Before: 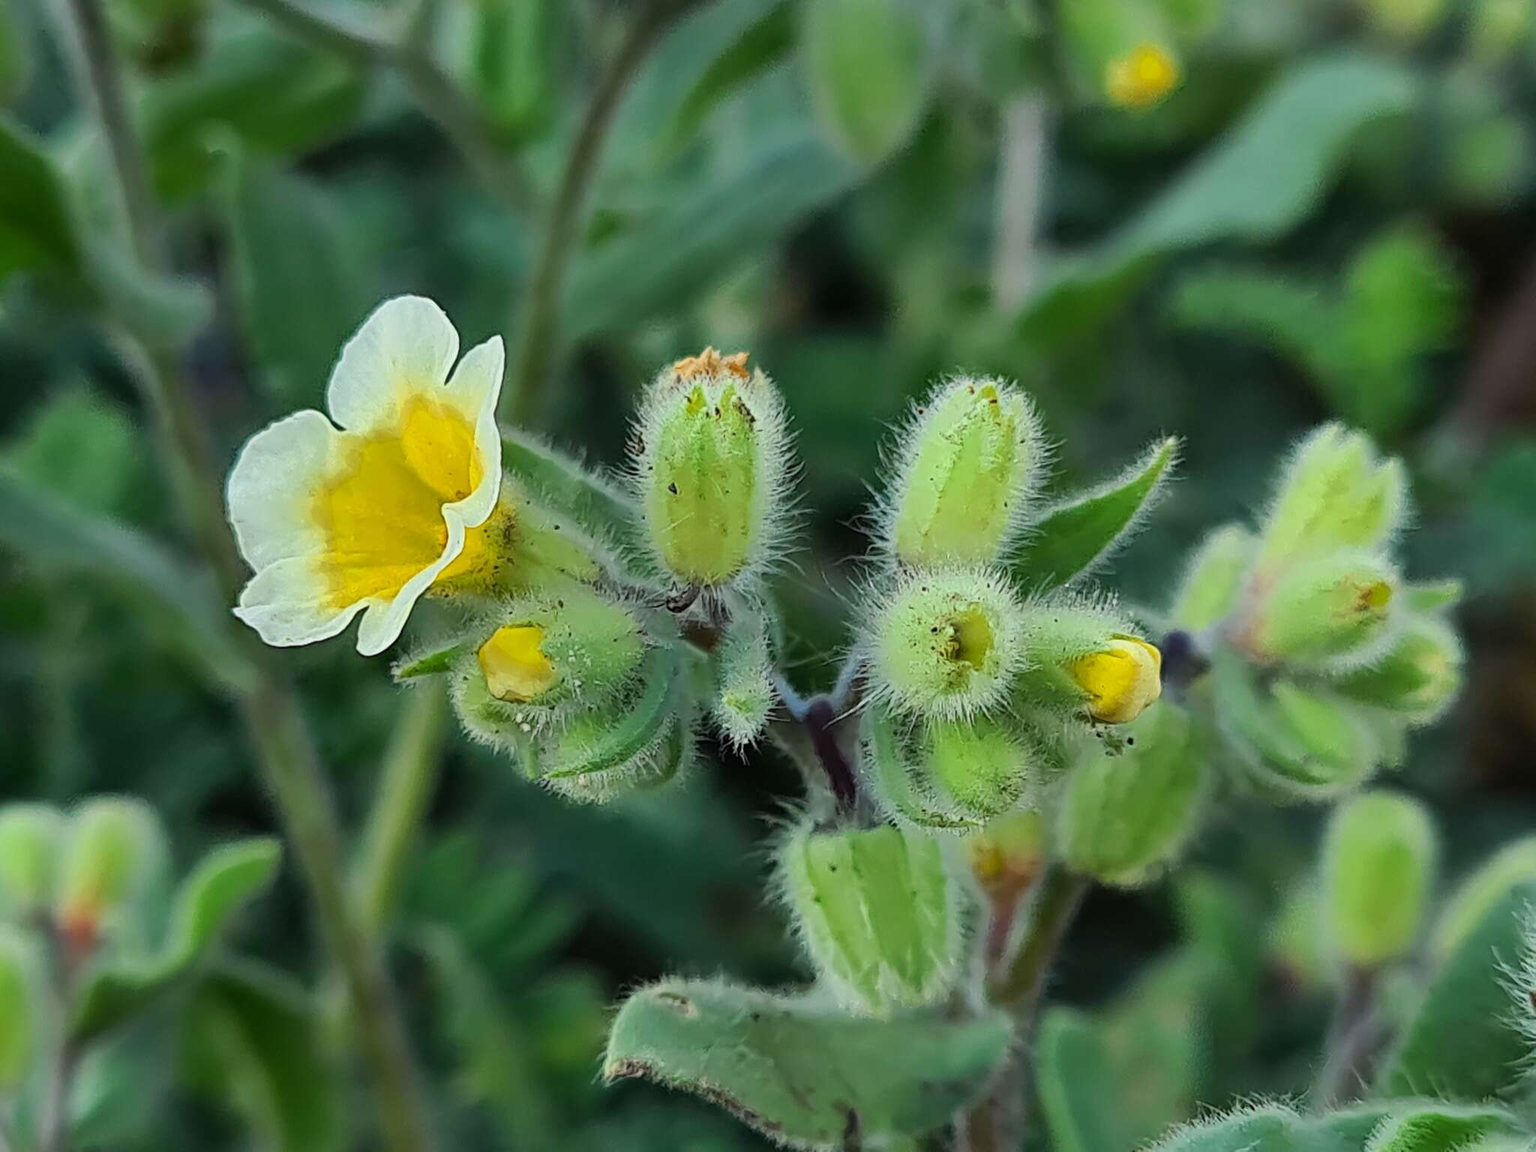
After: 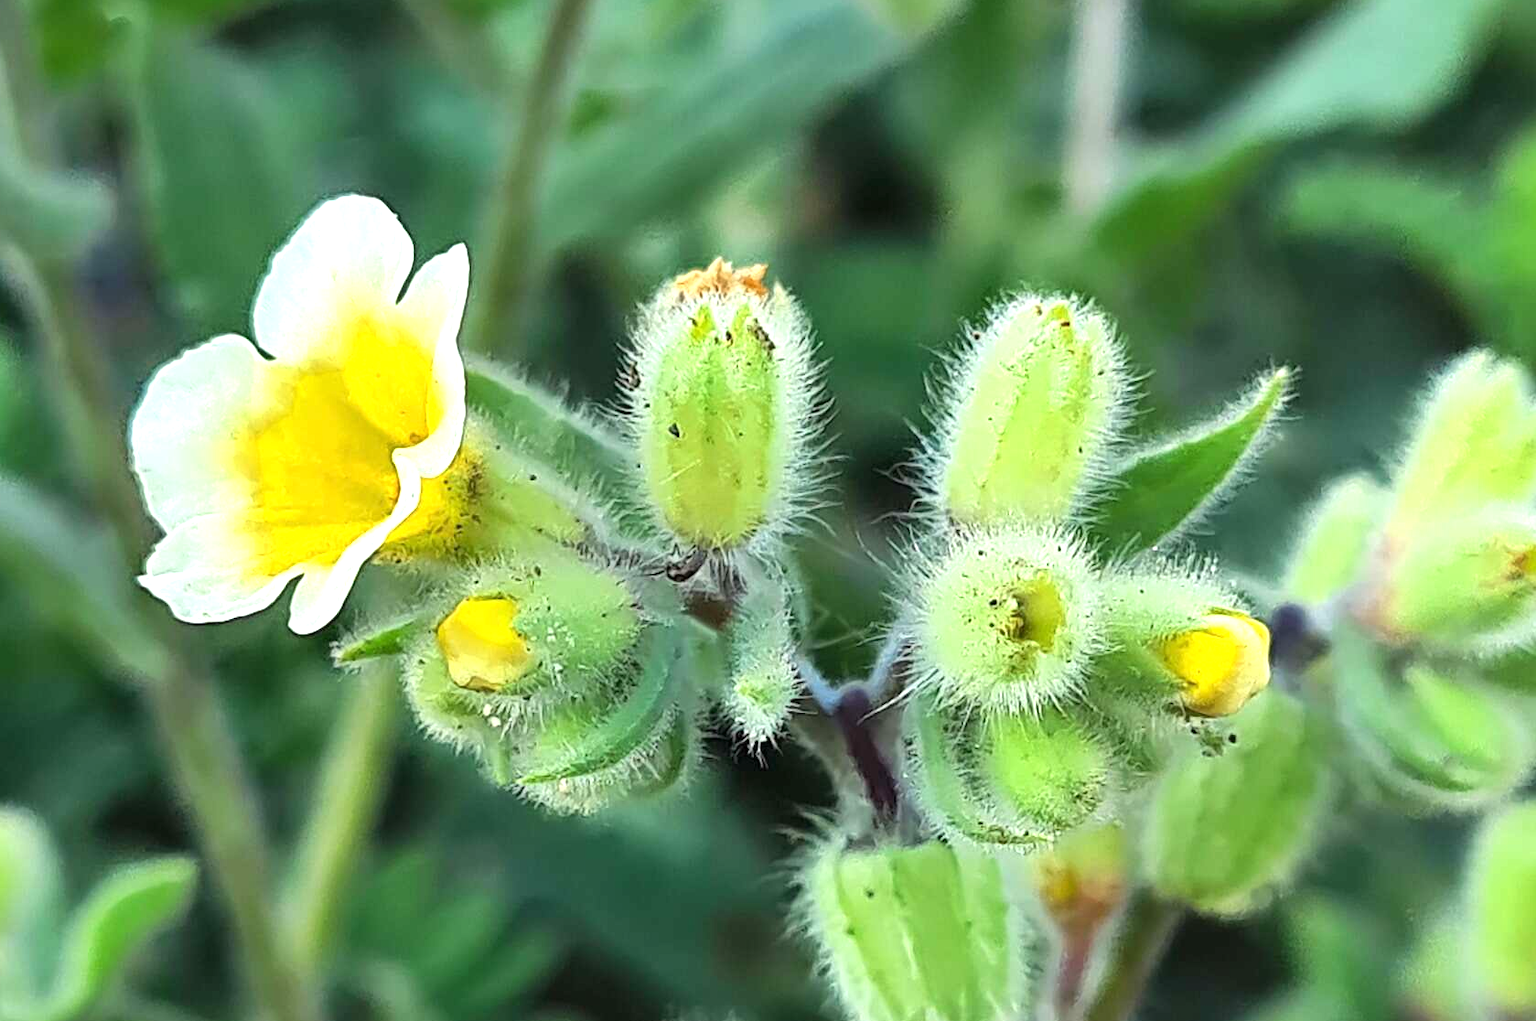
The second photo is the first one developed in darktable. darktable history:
exposure: black level correction 0, exposure 1 EV, compensate exposure bias true, compensate highlight preservation false
crop: left 7.856%, top 11.836%, right 10.12%, bottom 15.387%
